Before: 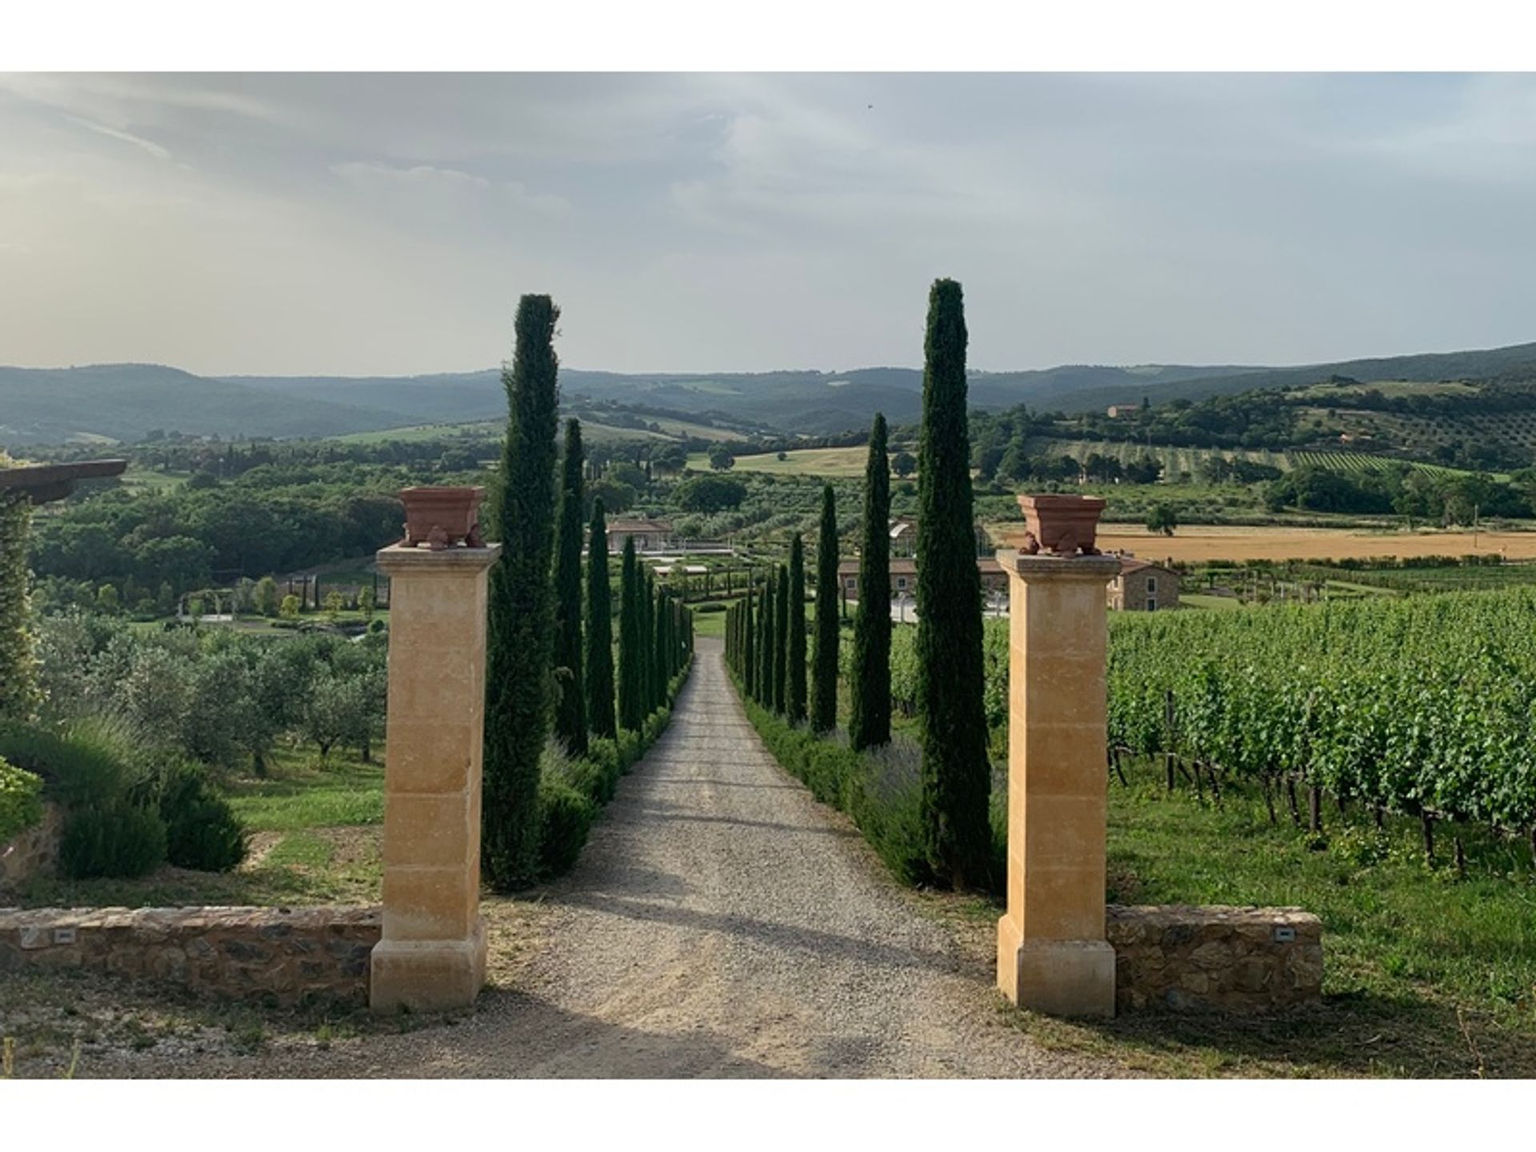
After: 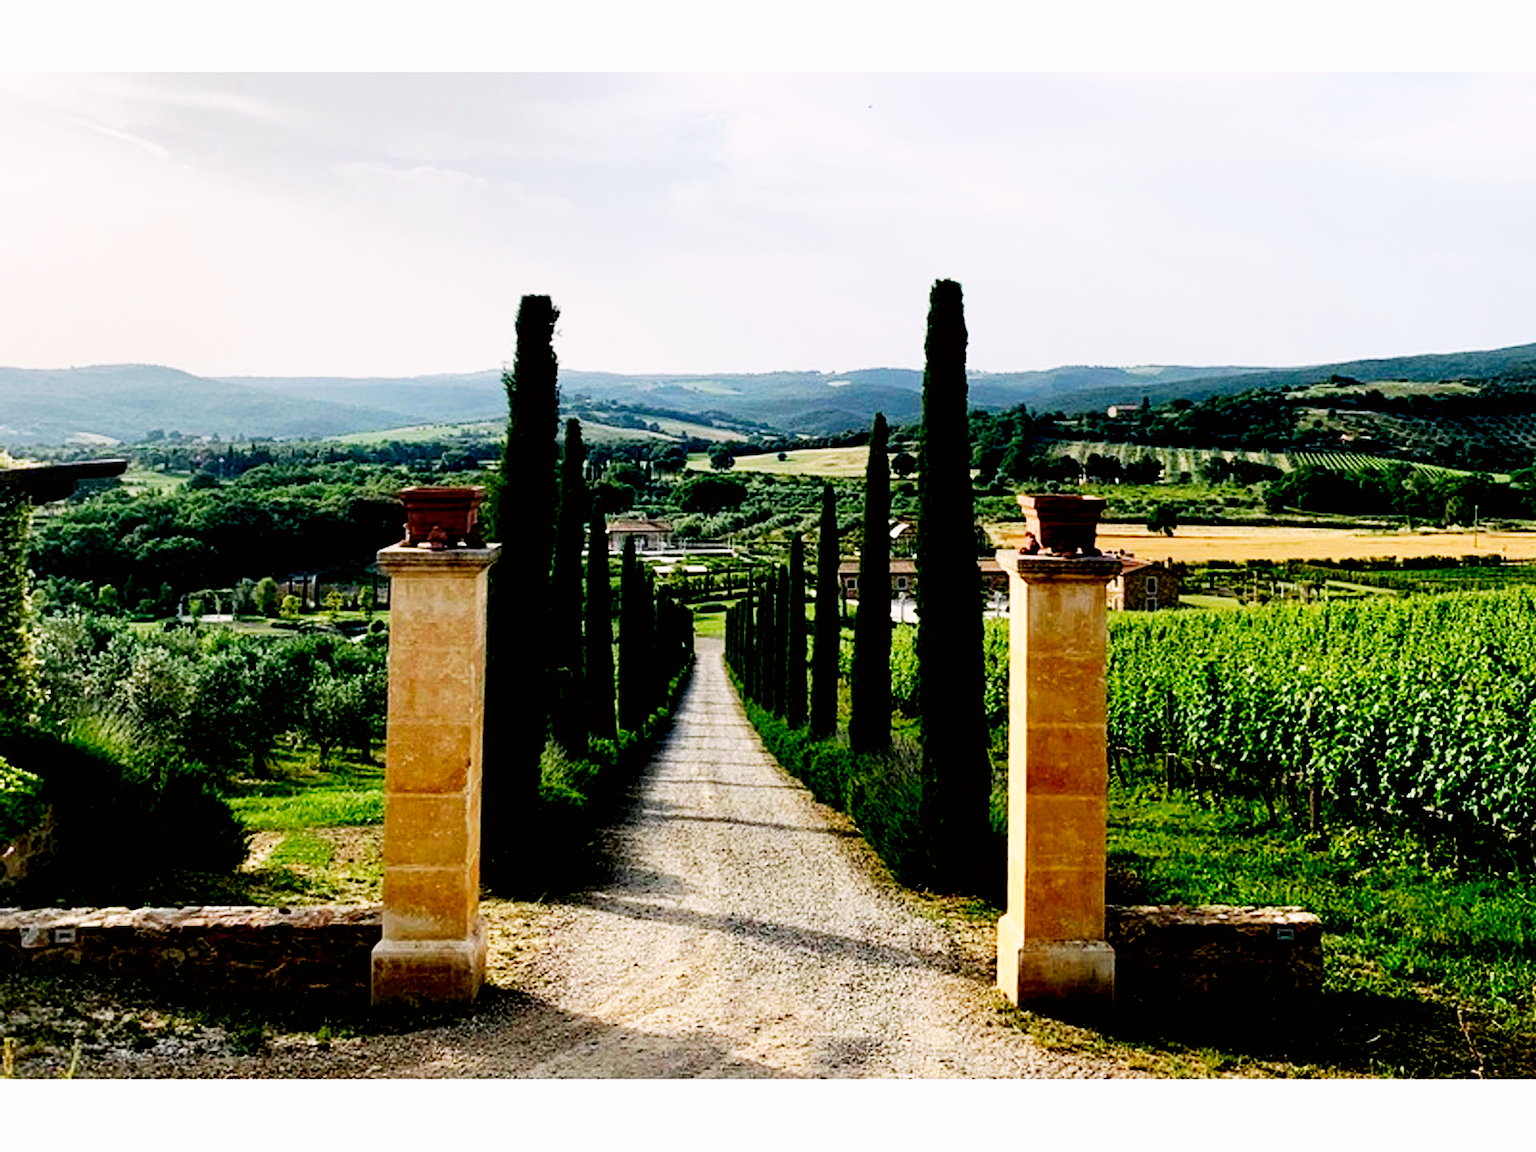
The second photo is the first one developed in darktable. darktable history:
exposure: black level correction 0.048, exposure 0.012 EV, compensate highlight preservation false
base curve: curves: ch0 [(0, 0) (0.007, 0.004) (0.027, 0.03) (0.046, 0.07) (0.207, 0.54) (0.442, 0.872) (0.673, 0.972) (1, 1)], preserve colors none
color correction: highlights a* 3.12, highlights b* -1.28, shadows a* -0.105, shadows b* 2.26, saturation 0.98
